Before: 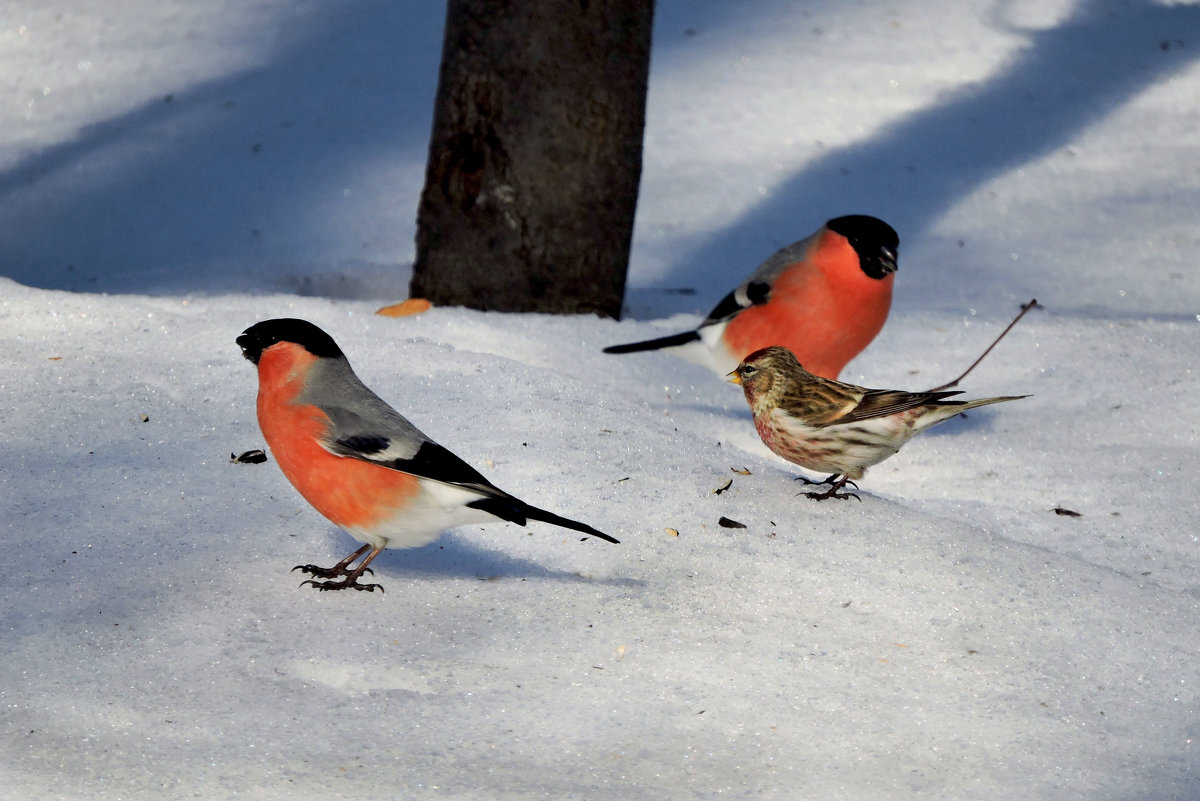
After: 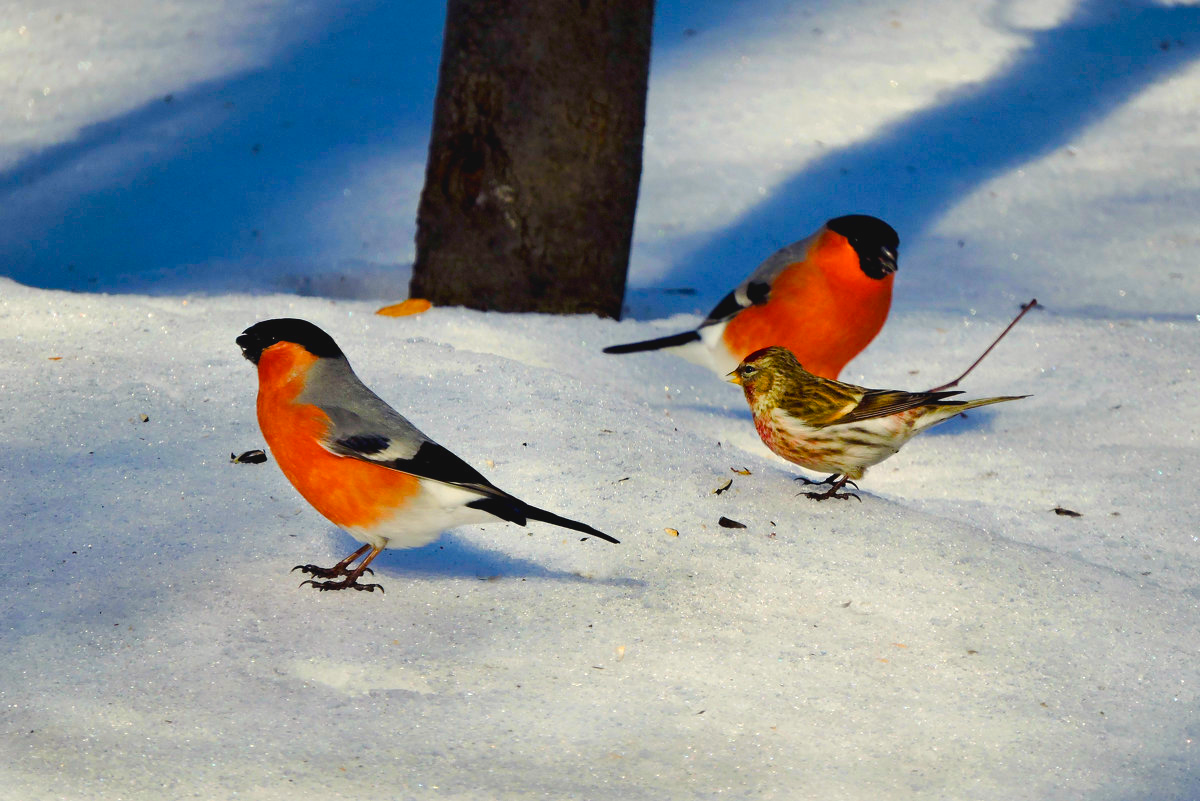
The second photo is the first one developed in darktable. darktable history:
color balance rgb: power › hue 75.39°, highlights gain › luminance 6.574%, highlights gain › chroma 2.638%, highlights gain › hue 90.57°, global offset › luminance 0.486%, perceptual saturation grading › global saturation 27.344%, perceptual saturation grading › highlights -27.851%, perceptual saturation grading › mid-tones 15.389%, perceptual saturation grading › shadows 34.452%, global vibrance 50.563%
